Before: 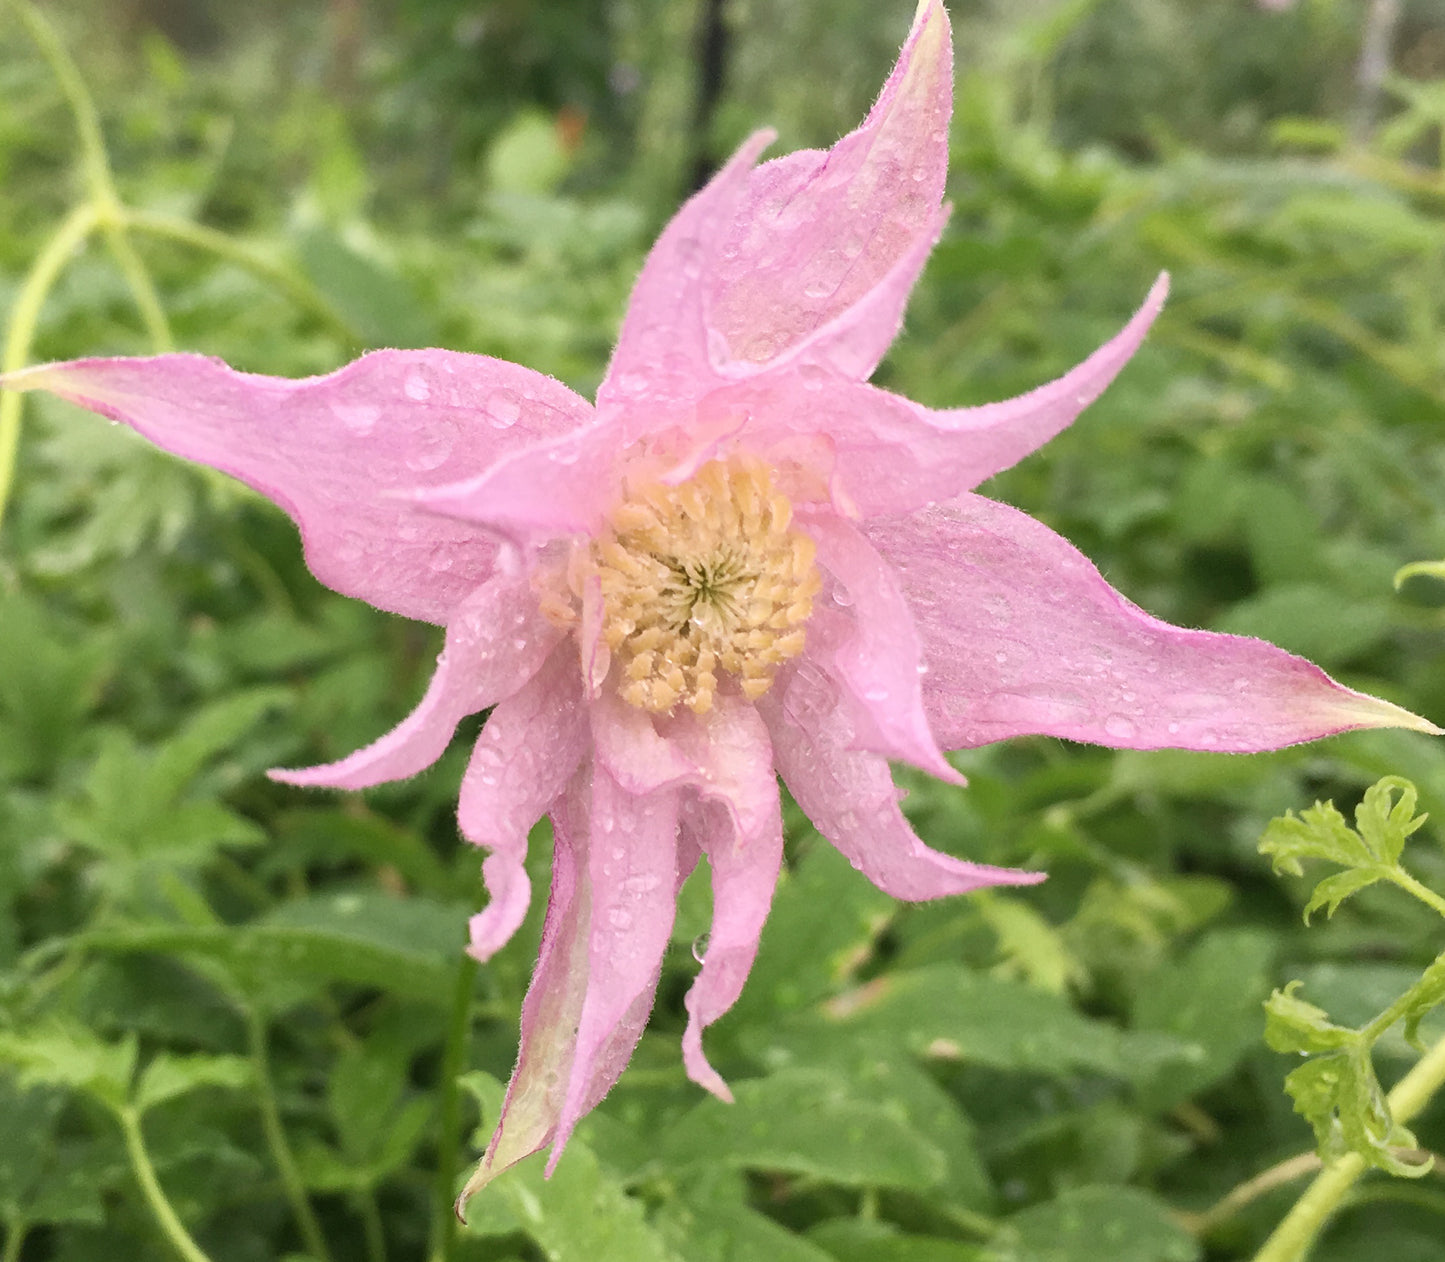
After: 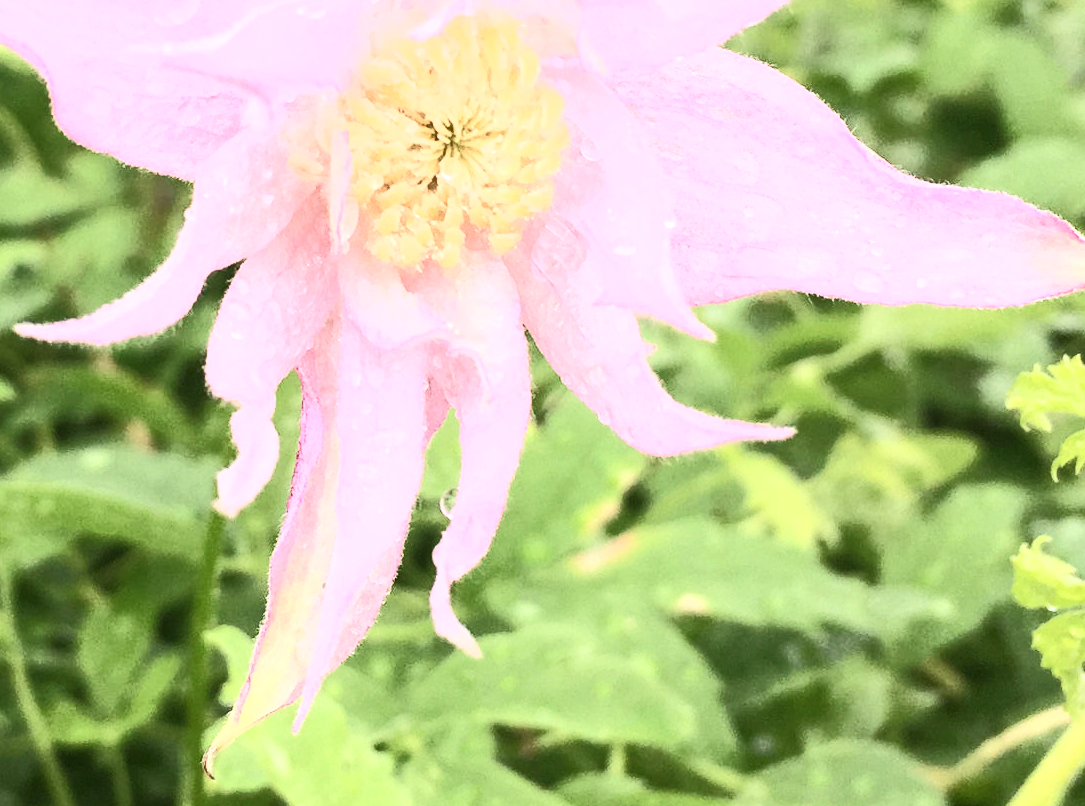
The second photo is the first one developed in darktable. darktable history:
tone curve: curves: ch0 [(0, 0) (0.003, 0.003) (0.011, 0.008) (0.025, 0.018) (0.044, 0.04) (0.069, 0.062) (0.1, 0.09) (0.136, 0.121) (0.177, 0.158) (0.224, 0.197) (0.277, 0.255) (0.335, 0.314) (0.399, 0.391) (0.468, 0.496) (0.543, 0.683) (0.623, 0.801) (0.709, 0.883) (0.801, 0.94) (0.898, 0.984) (1, 1)], color space Lab, independent channels, preserve colors none
crop and rotate: left 17.469%, top 35.293%, right 7.389%, bottom 0.837%
exposure: exposure 0.604 EV, compensate exposure bias true, compensate highlight preservation false
